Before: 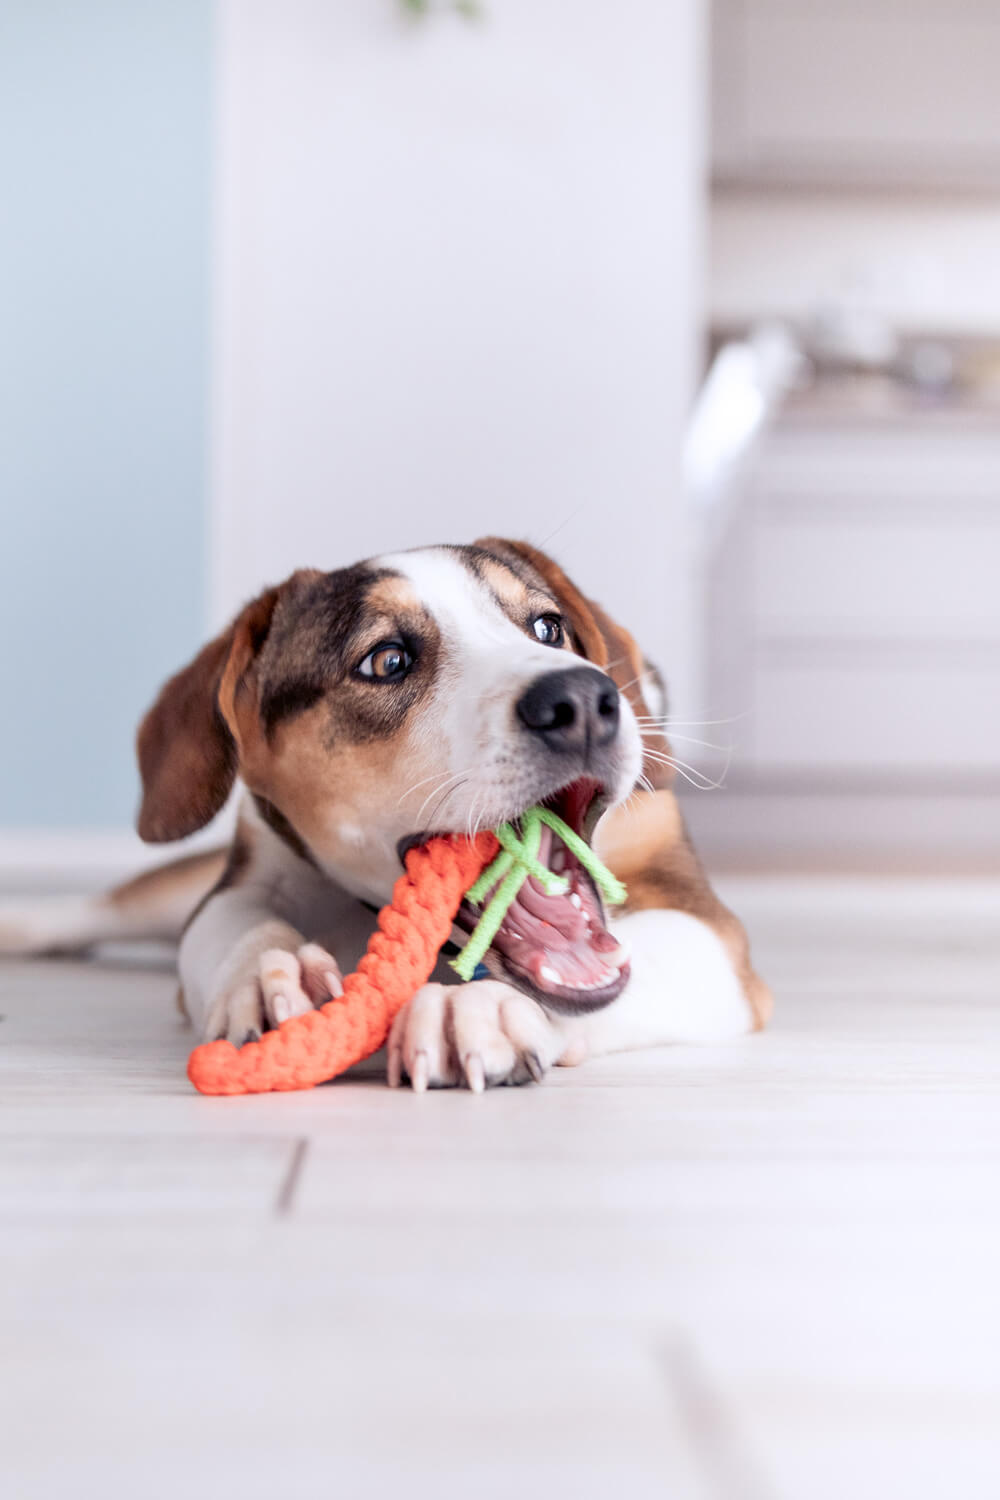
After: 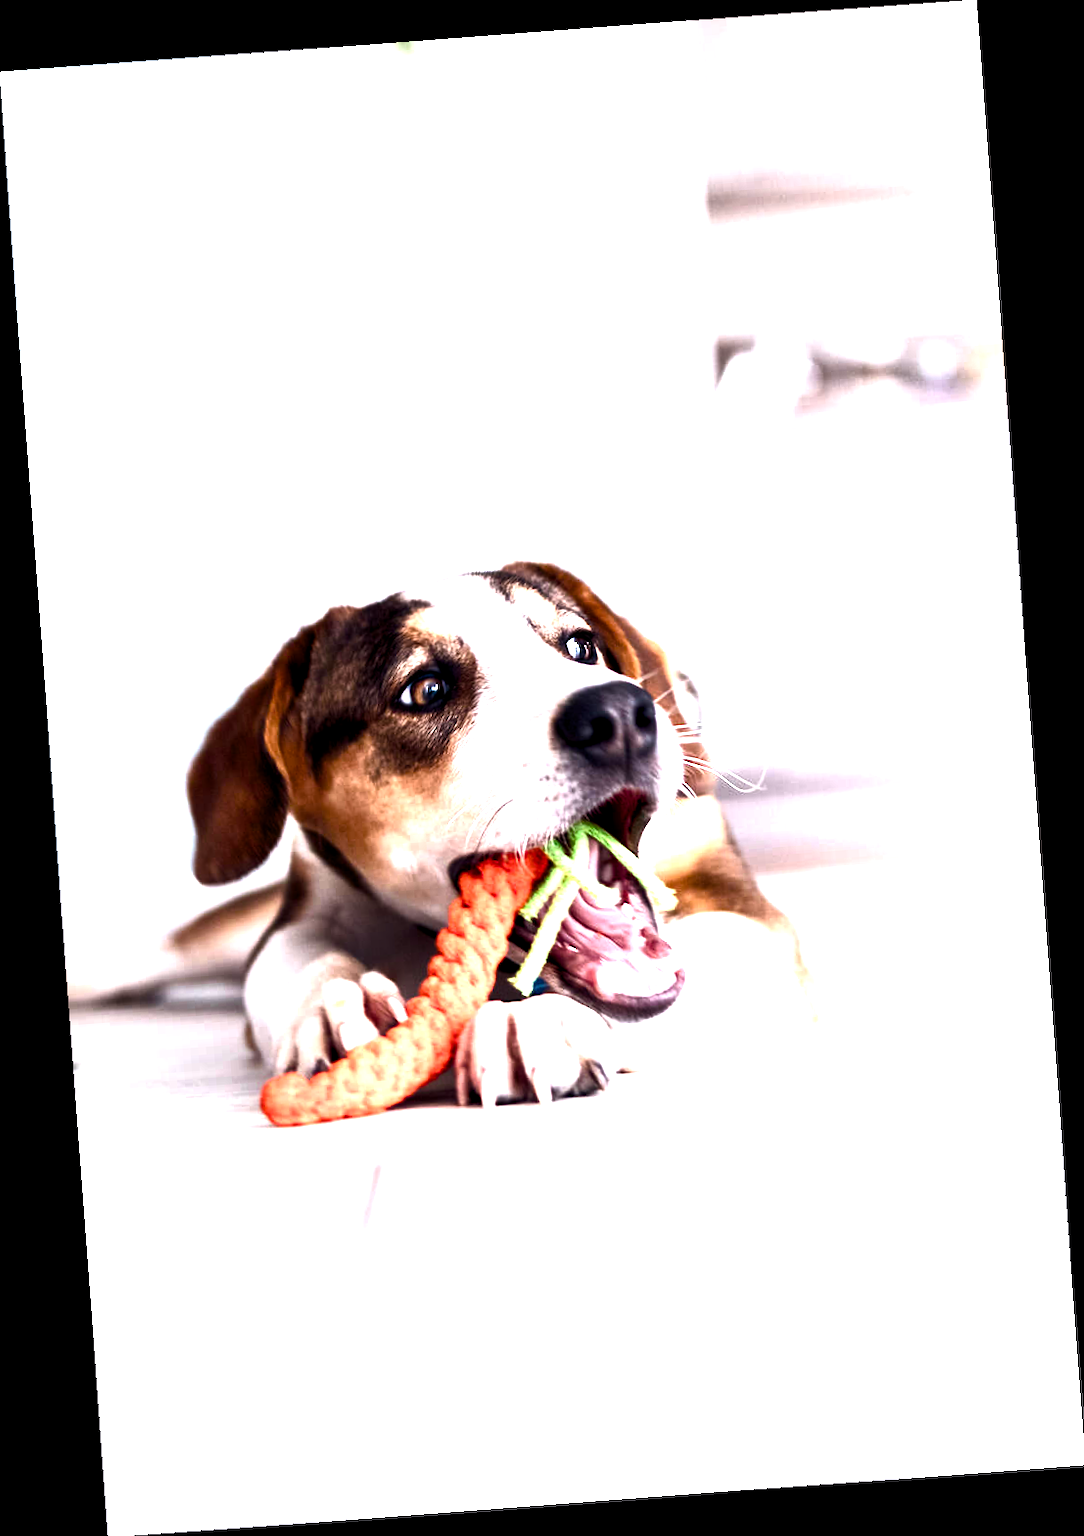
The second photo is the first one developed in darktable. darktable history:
rgb curve: curves: ch0 [(0, 0) (0.415, 0.237) (1, 1)]
rotate and perspective: rotation -4.25°, automatic cropping off
color balance rgb: global offset › luminance -0.37%, perceptual saturation grading › highlights -17.77%, perceptual saturation grading › mid-tones 33.1%, perceptual saturation grading › shadows 50.52%, perceptual brilliance grading › highlights 20%, perceptual brilliance grading › mid-tones 20%, perceptual brilliance grading › shadows -20%, global vibrance 50%
tone equalizer: -8 EV -0.75 EV, -7 EV -0.7 EV, -6 EV -0.6 EV, -5 EV -0.4 EV, -3 EV 0.4 EV, -2 EV 0.6 EV, -1 EV 0.7 EV, +0 EV 0.75 EV, edges refinement/feathering 500, mask exposure compensation -1.57 EV, preserve details no
